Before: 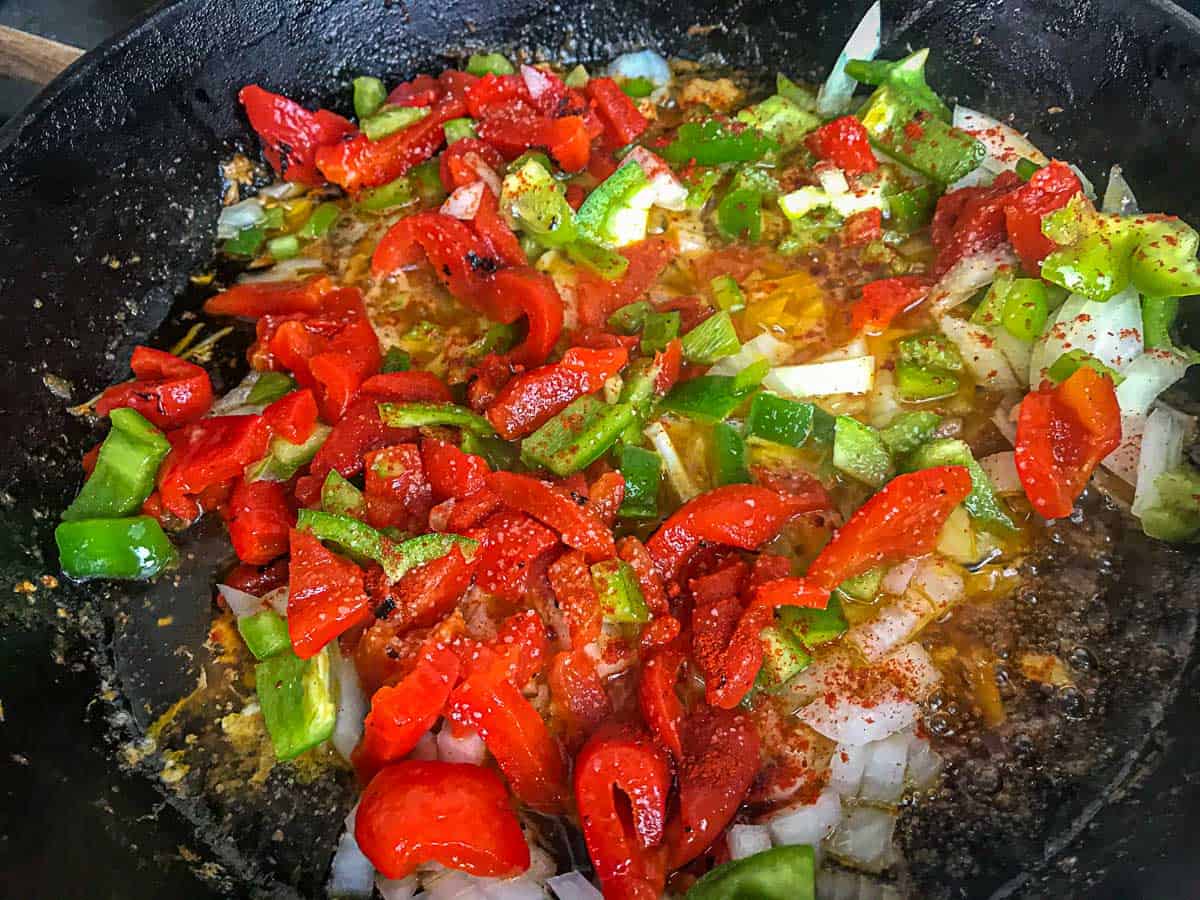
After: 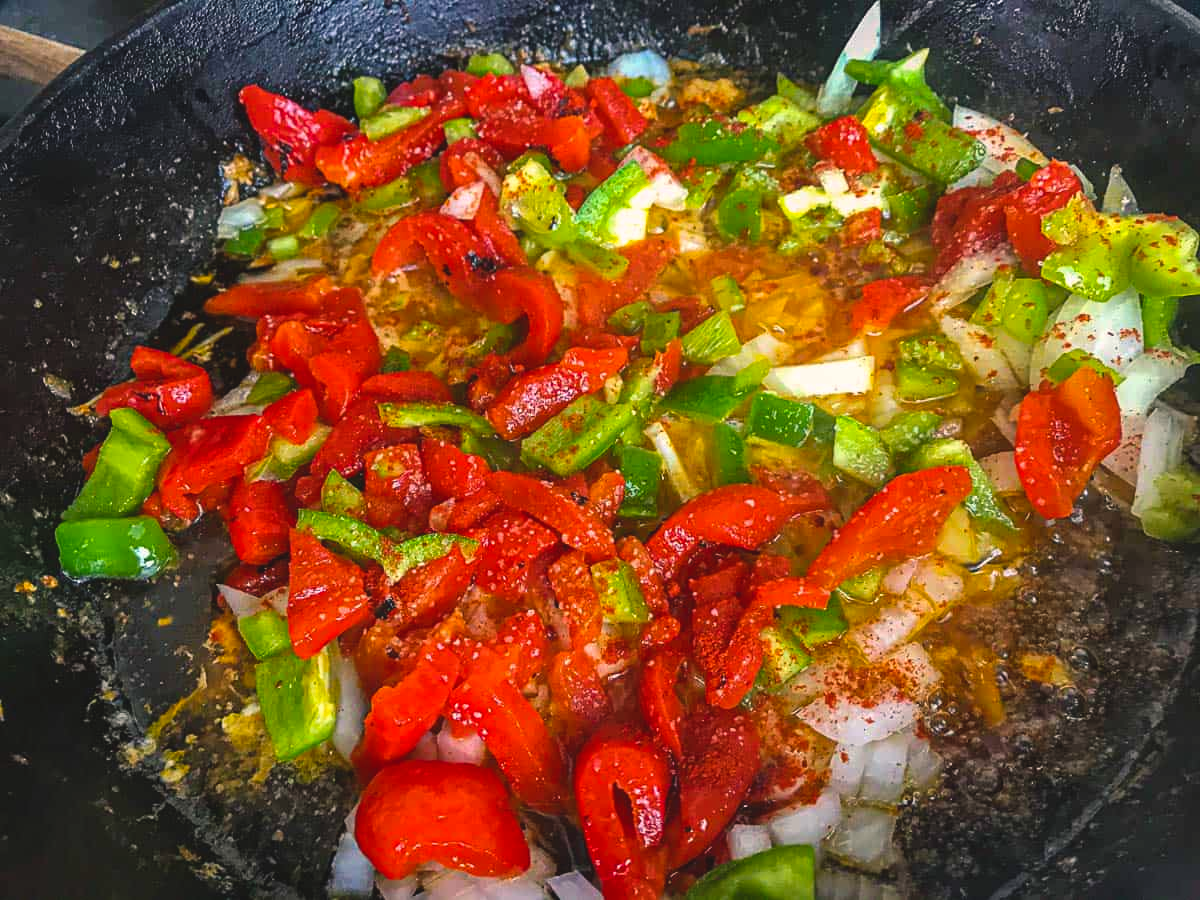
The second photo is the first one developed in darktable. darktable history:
color balance rgb: highlights gain › chroma 1.74%, highlights gain › hue 54.96°, global offset › luminance 0.752%, perceptual saturation grading › global saturation 14.555%, global vibrance 20%
